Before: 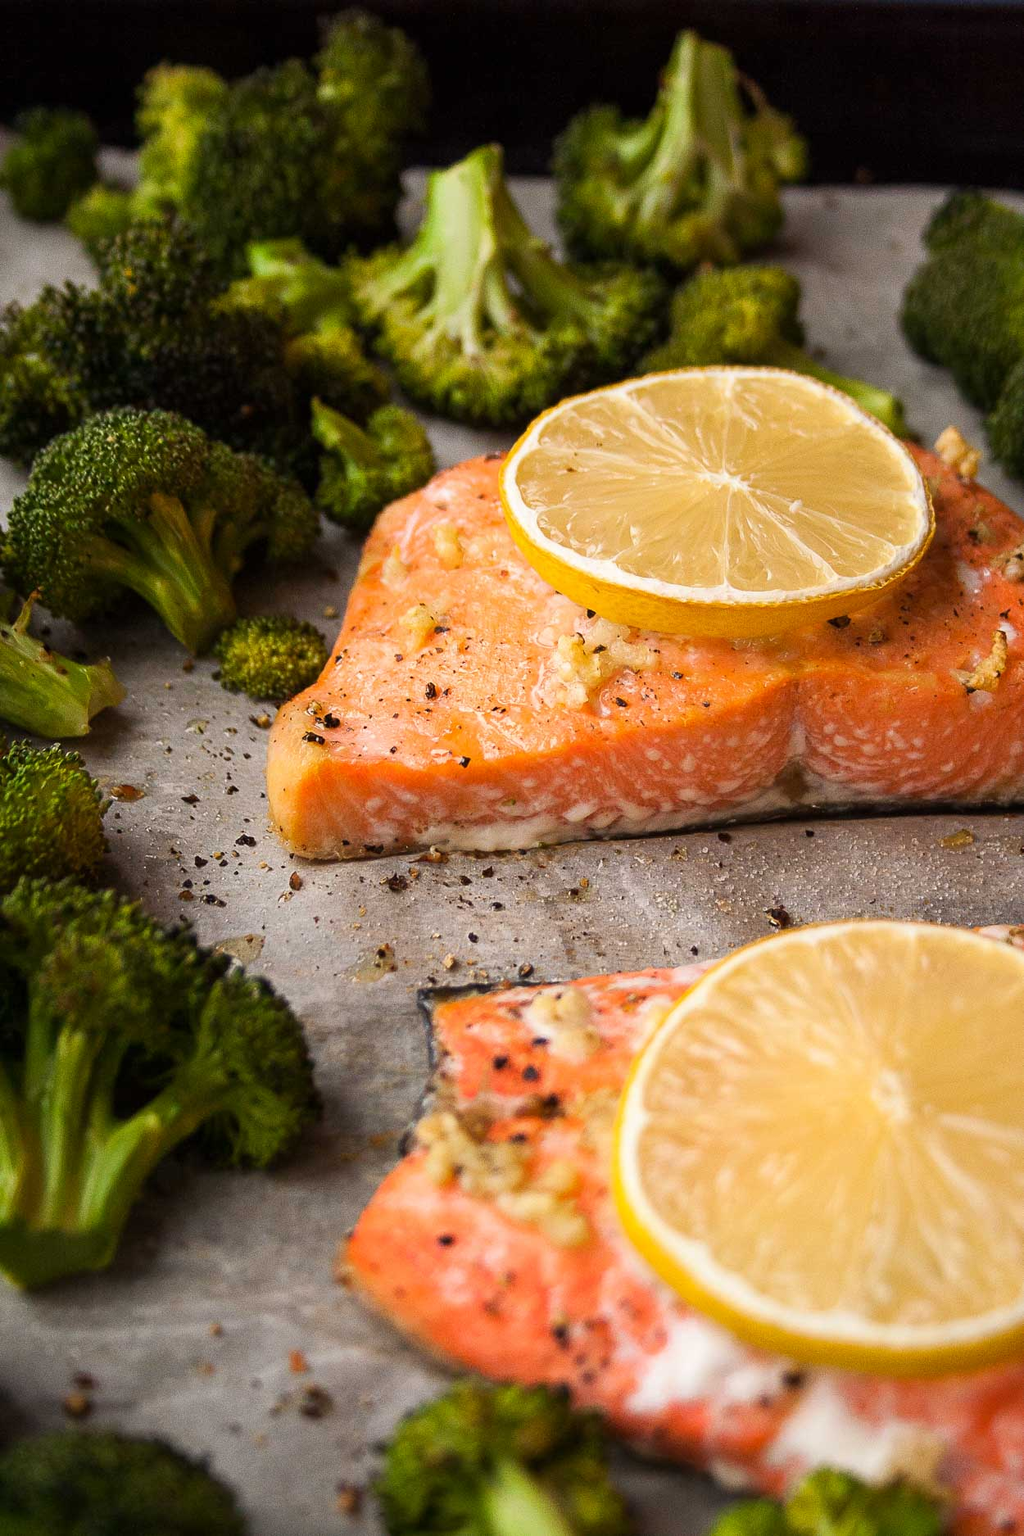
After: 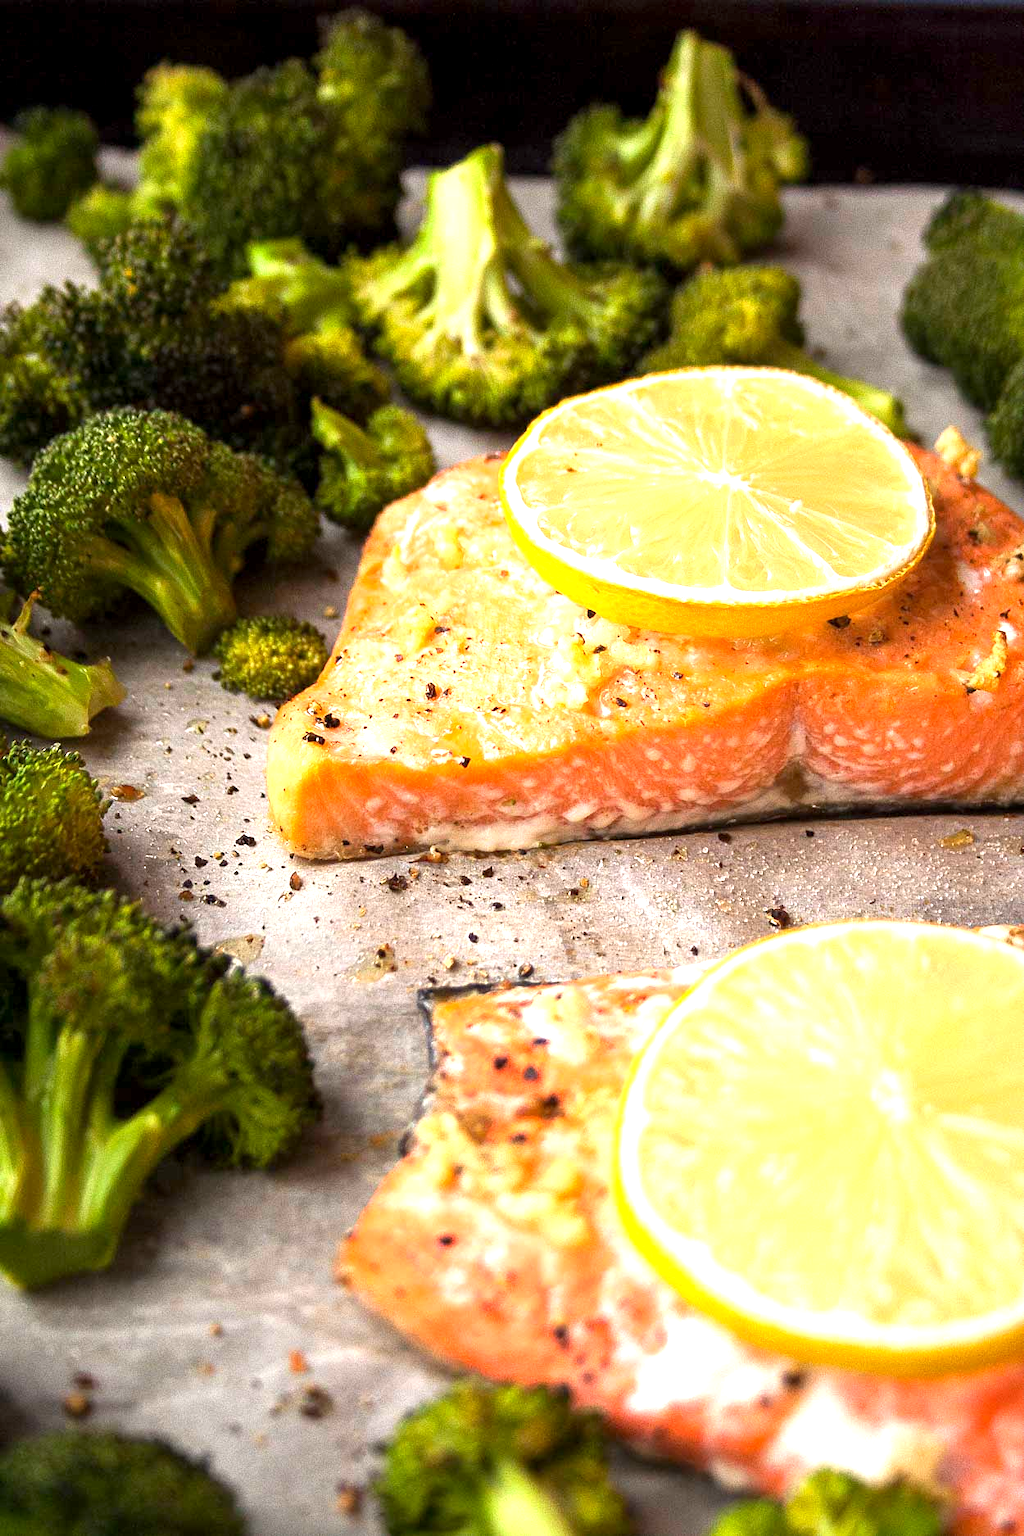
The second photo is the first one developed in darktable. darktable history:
exposure: black level correction 0.001, exposure 1.116 EV, compensate highlight preservation false
tone equalizer: on, module defaults
